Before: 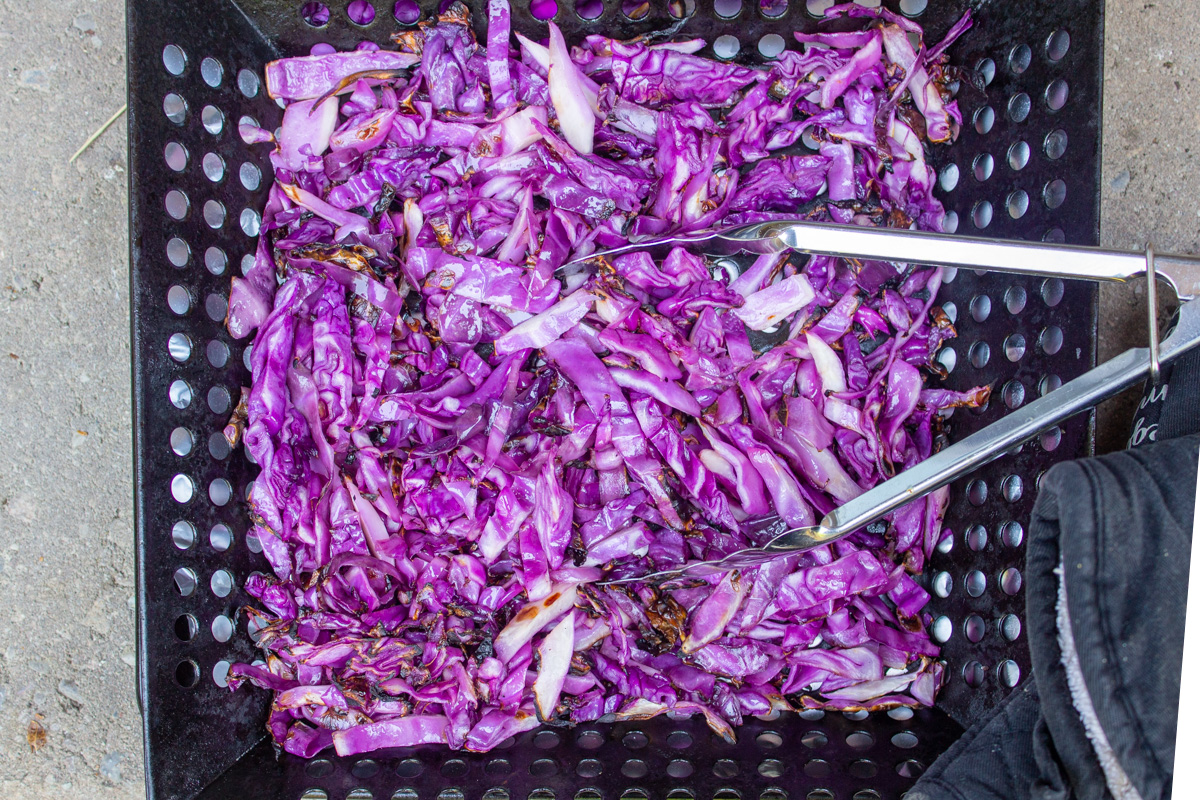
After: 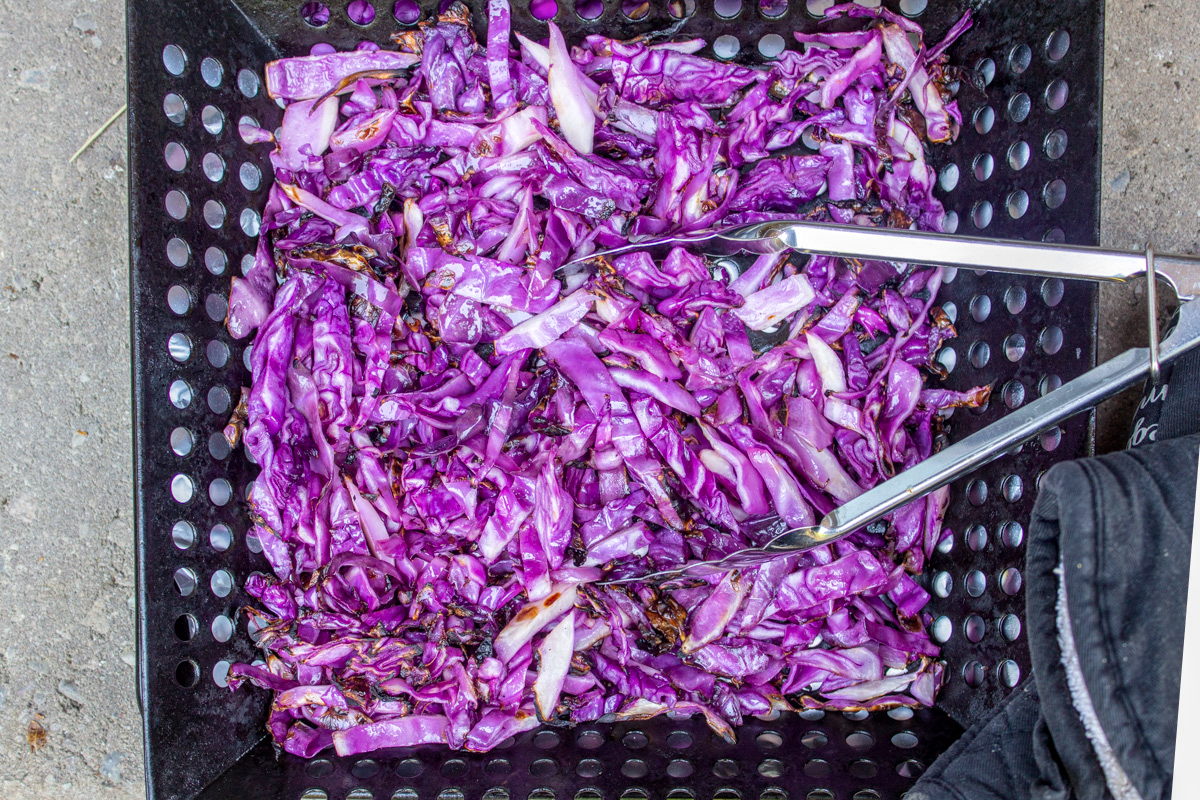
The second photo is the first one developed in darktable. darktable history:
tone equalizer: edges refinement/feathering 500, mask exposure compensation -1.57 EV, preserve details no
local contrast: on, module defaults
color correction: highlights a* -0.127, highlights b* 0.089
